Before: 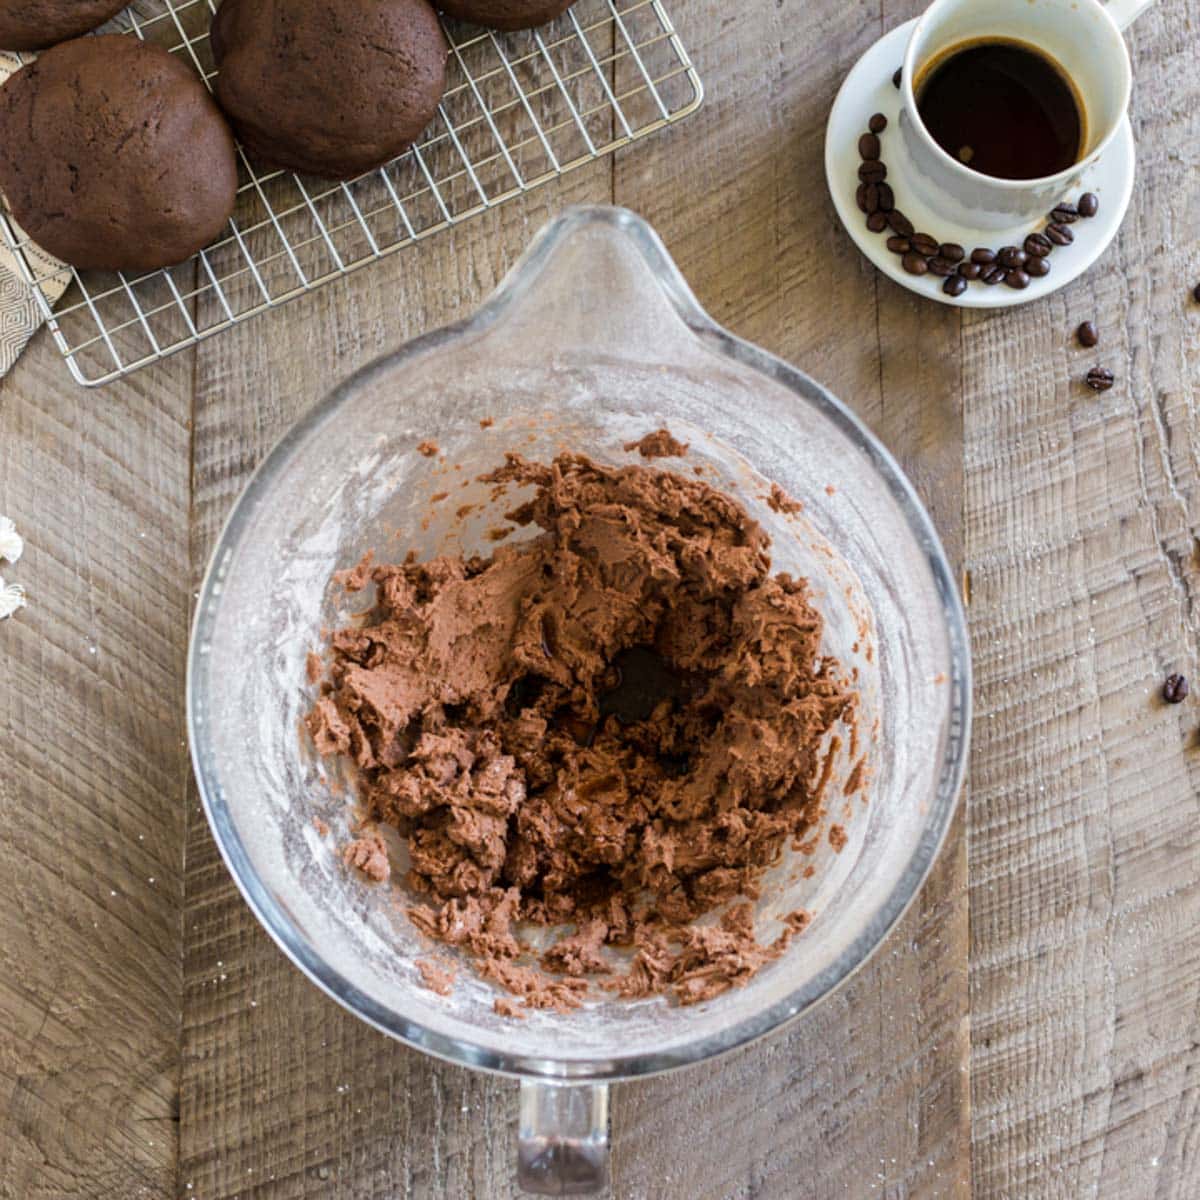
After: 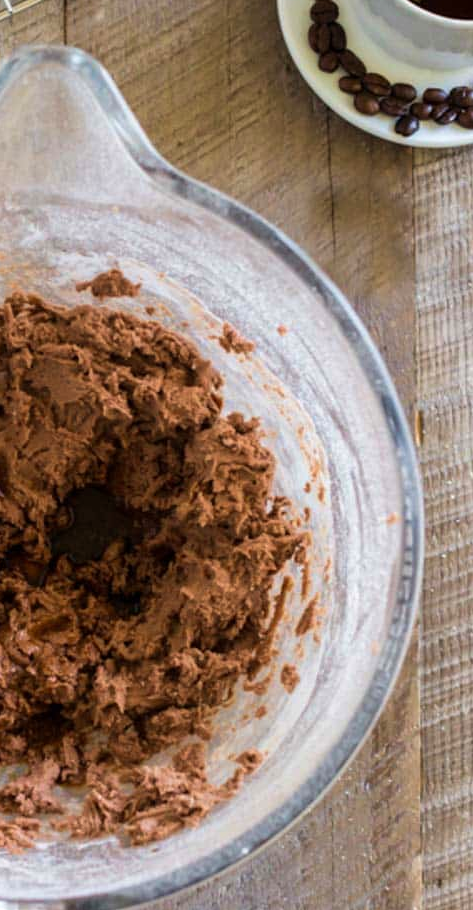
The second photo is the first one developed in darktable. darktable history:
crop: left 45.721%, top 13.393%, right 14.118%, bottom 10.01%
velvia: on, module defaults
